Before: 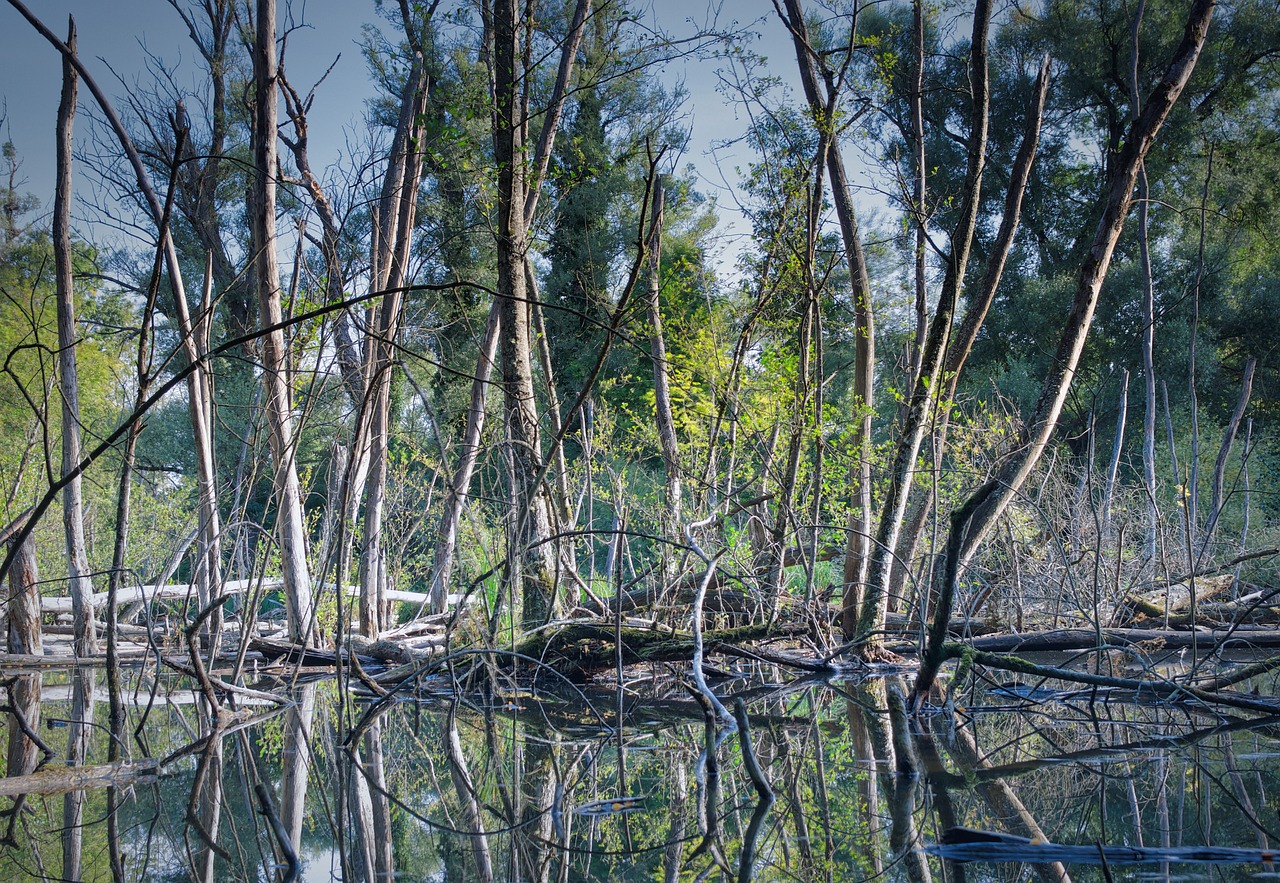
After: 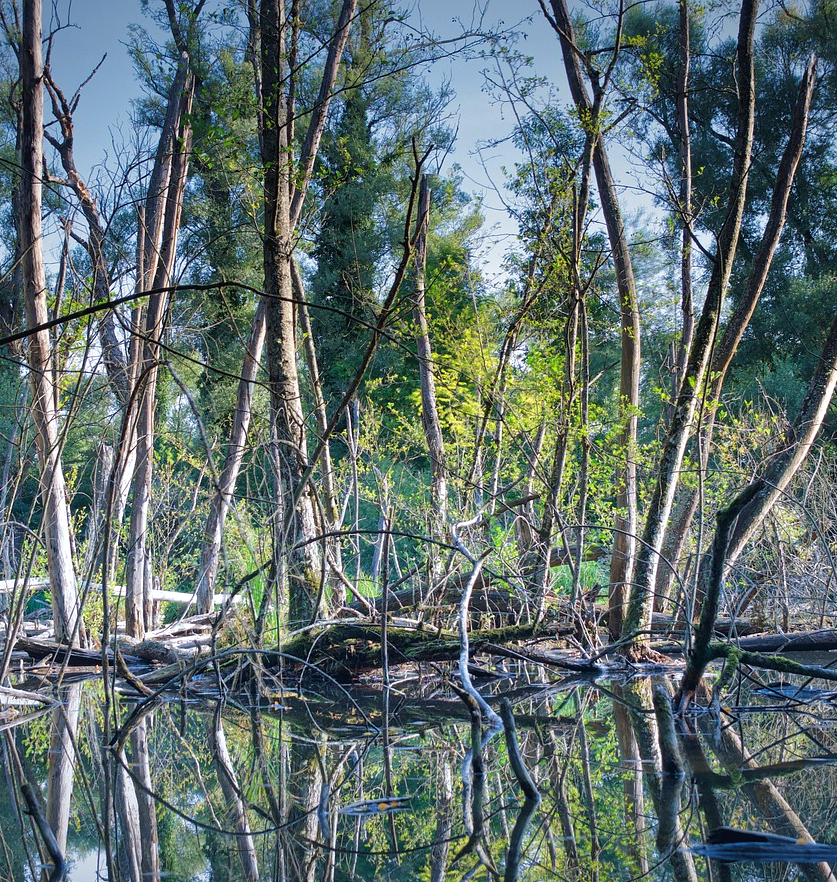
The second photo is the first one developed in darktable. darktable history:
exposure: exposure 0.203 EV, compensate highlight preservation false
crop and rotate: left 18.314%, right 16.22%
velvia: on, module defaults
